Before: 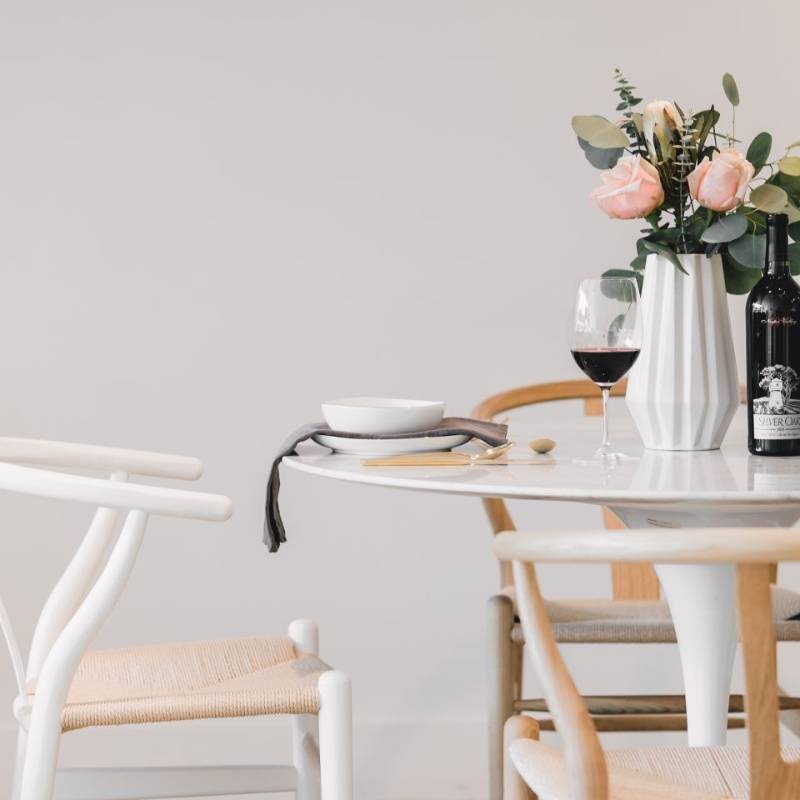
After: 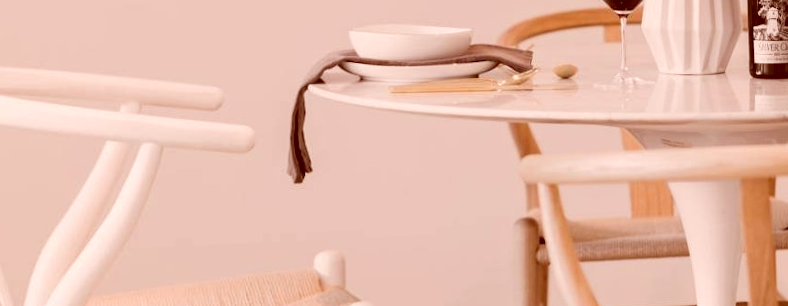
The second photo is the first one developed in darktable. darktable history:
crop: top 45.551%, bottom 12.262%
color correction: highlights a* 9.03, highlights b* 8.71, shadows a* 40, shadows b* 40, saturation 0.8
tone equalizer: on, module defaults
rotate and perspective: rotation -0.013°, lens shift (vertical) -0.027, lens shift (horizontal) 0.178, crop left 0.016, crop right 0.989, crop top 0.082, crop bottom 0.918
